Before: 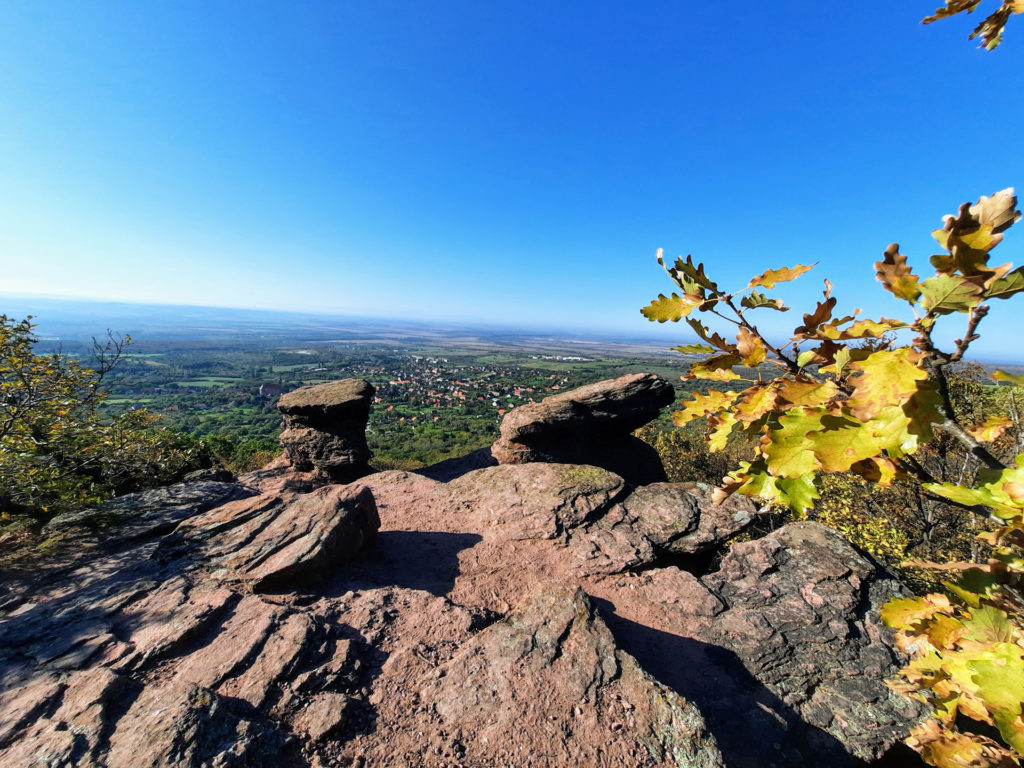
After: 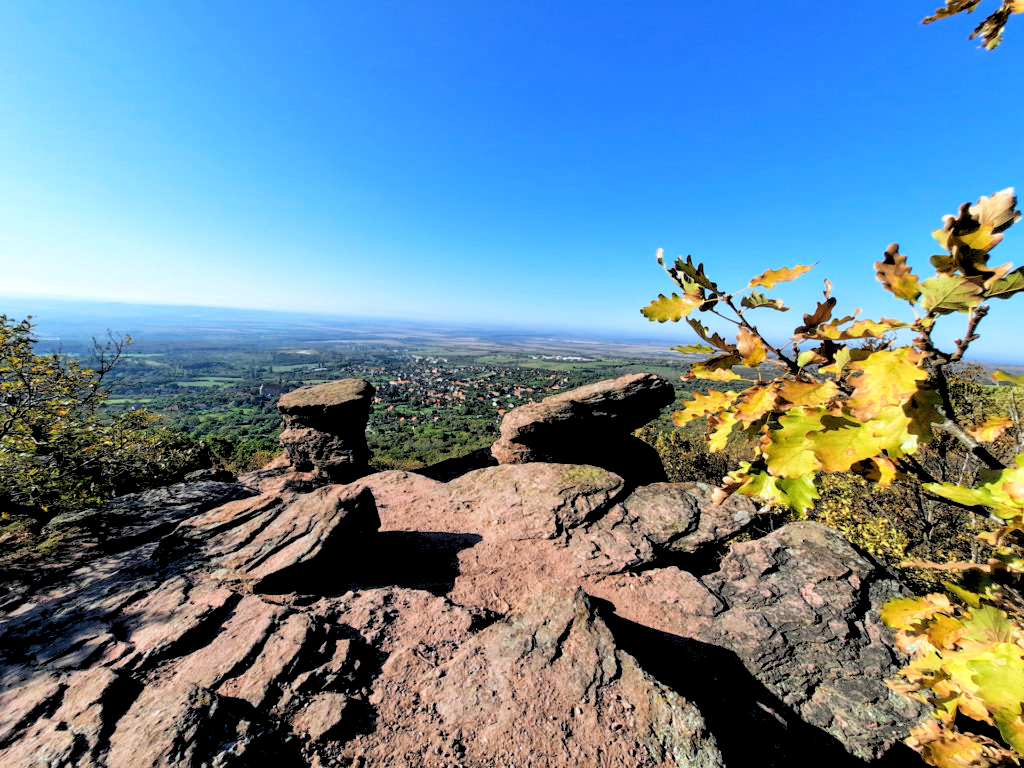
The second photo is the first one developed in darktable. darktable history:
rgb levels: preserve colors sum RGB, levels [[0.038, 0.433, 0.934], [0, 0.5, 1], [0, 0.5, 1]]
tone equalizer: -8 EV -0.417 EV, -7 EV -0.389 EV, -6 EV -0.333 EV, -5 EV -0.222 EV, -3 EV 0.222 EV, -2 EV 0.333 EV, -1 EV 0.389 EV, +0 EV 0.417 EV, edges refinement/feathering 500, mask exposure compensation -1.57 EV, preserve details no
